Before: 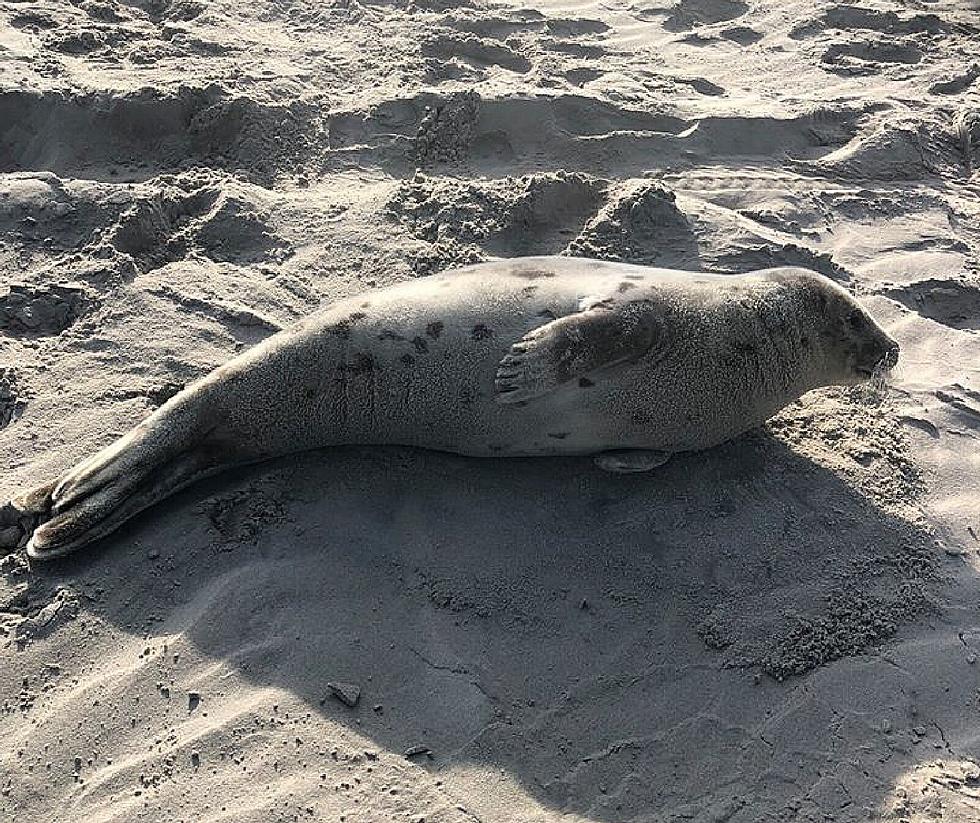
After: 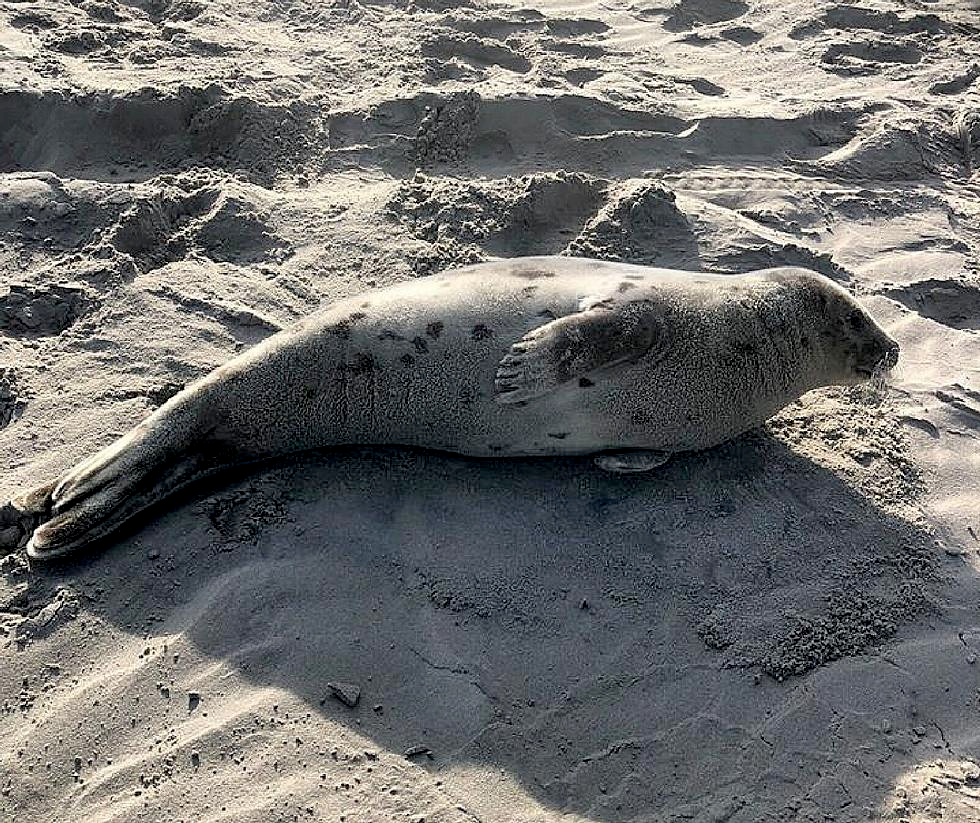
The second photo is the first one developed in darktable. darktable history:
exposure: black level correction 0.009, compensate highlight preservation false
shadows and highlights: shadows 60, soften with gaussian
